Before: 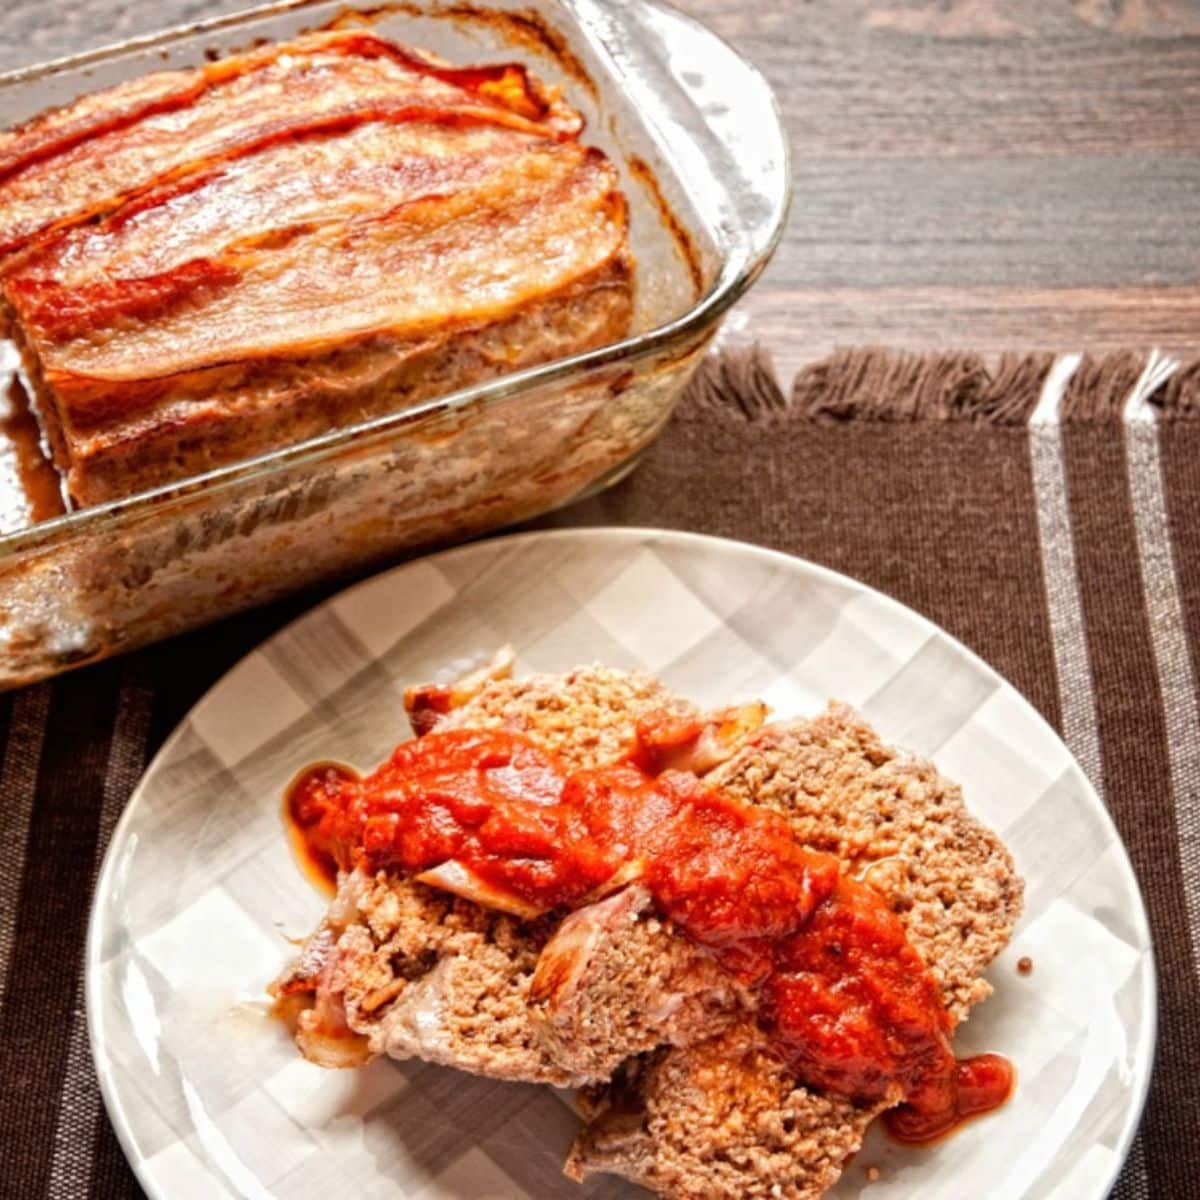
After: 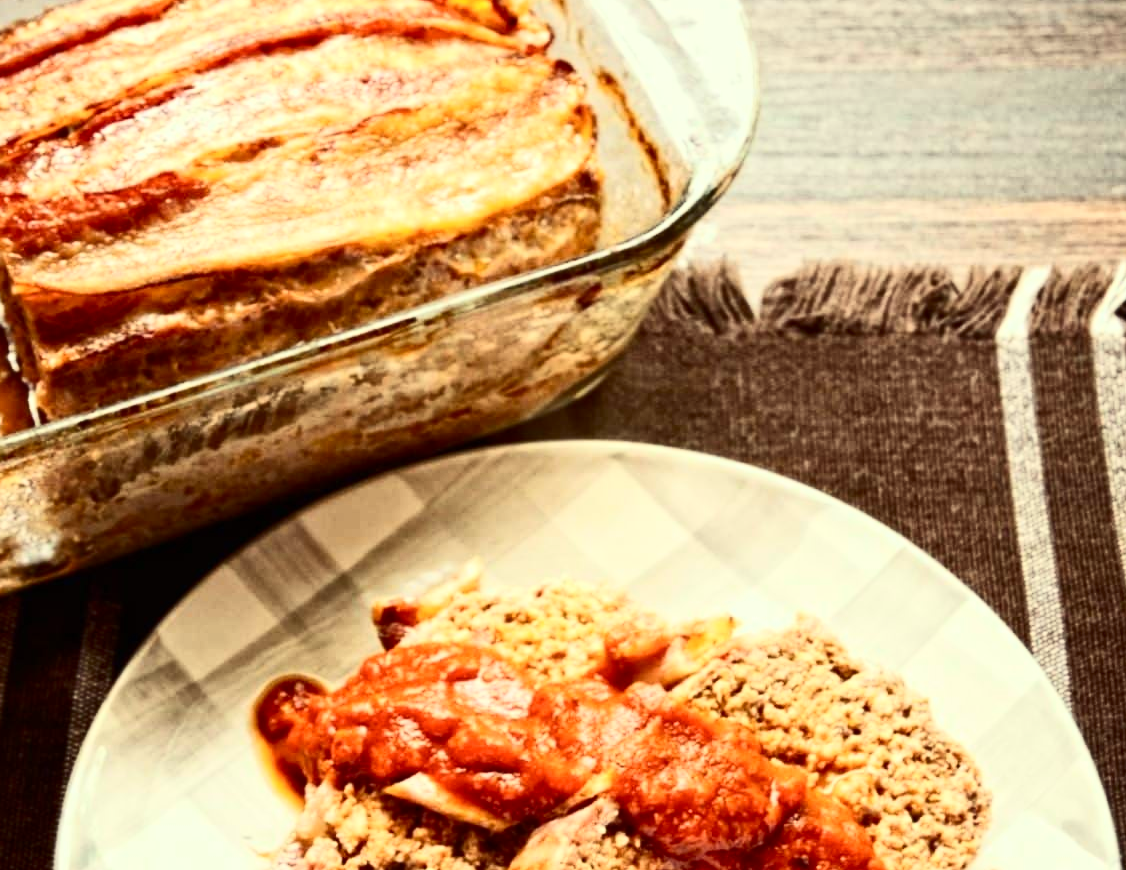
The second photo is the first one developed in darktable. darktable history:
crop: left 2.737%, top 7.287%, right 3.421%, bottom 20.179%
color correction: highlights a* -5.94, highlights b* 11.19
contrast brightness saturation: contrast 0.39, brightness 0.1
